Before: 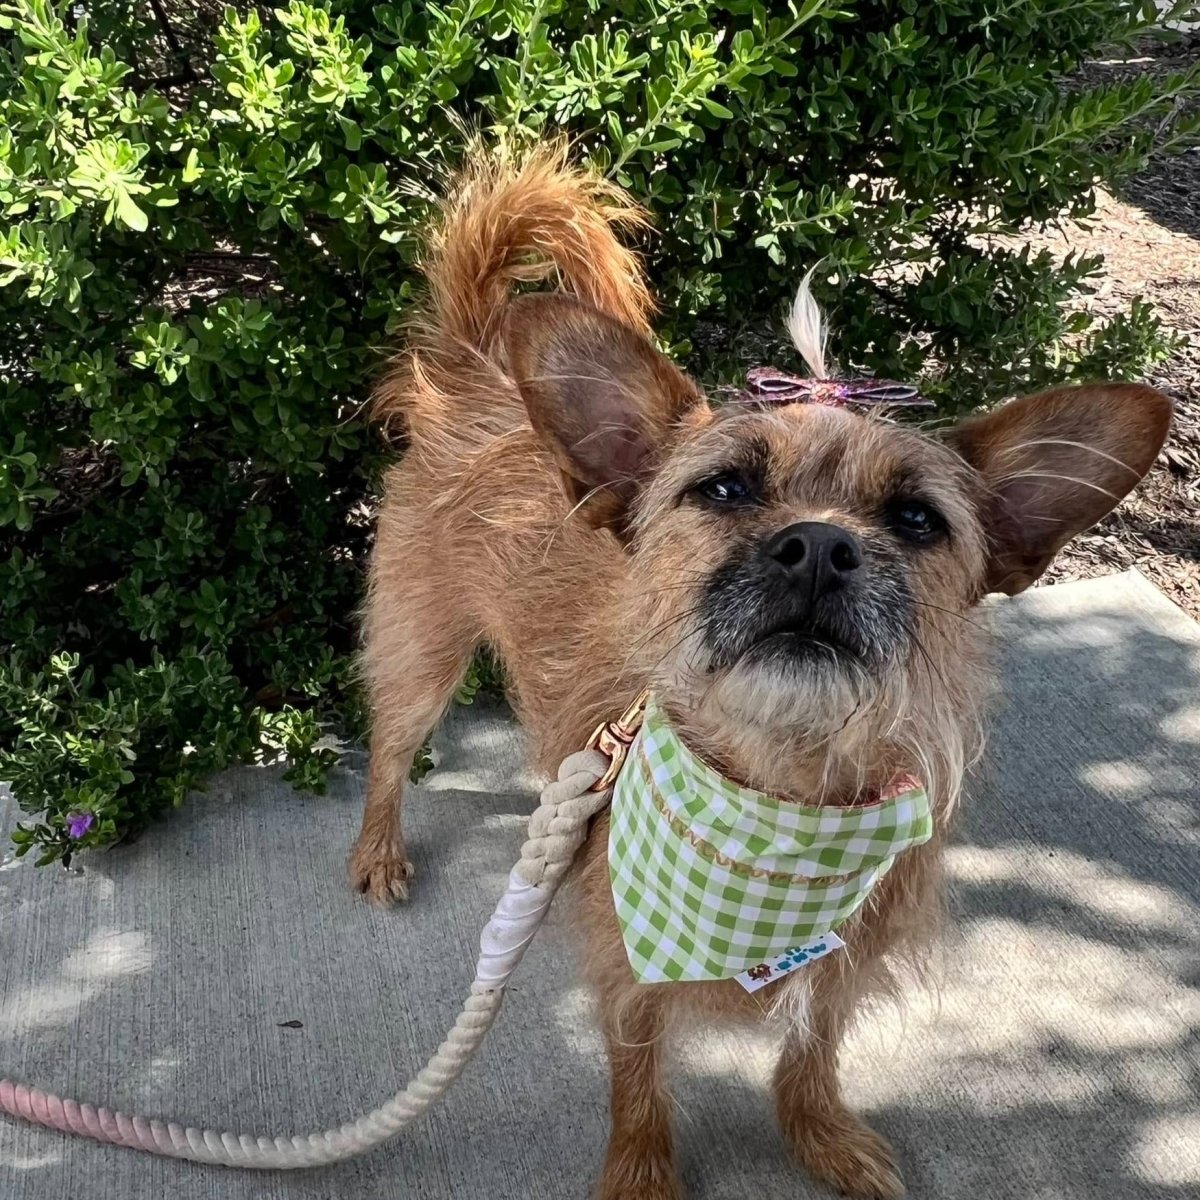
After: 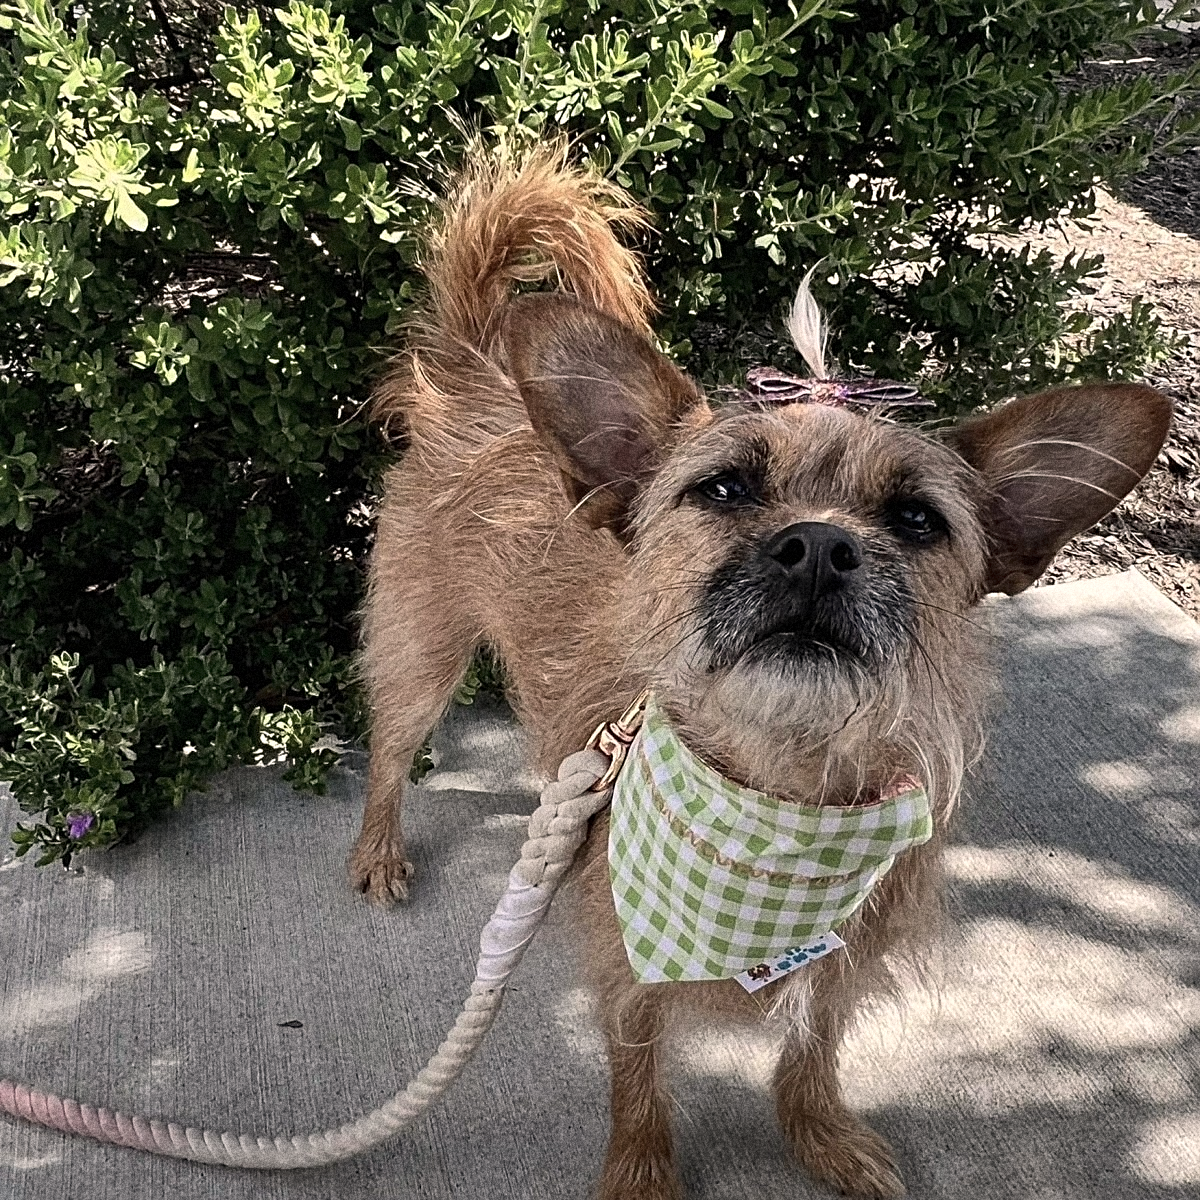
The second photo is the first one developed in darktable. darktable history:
sharpen: on, module defaults
color correction: highlights a* 5.59, highlights b* 5.24, saturation 0.68
grain: coarseness 14.49 ISO, strength 48.04%, mid-tones bias 35%
